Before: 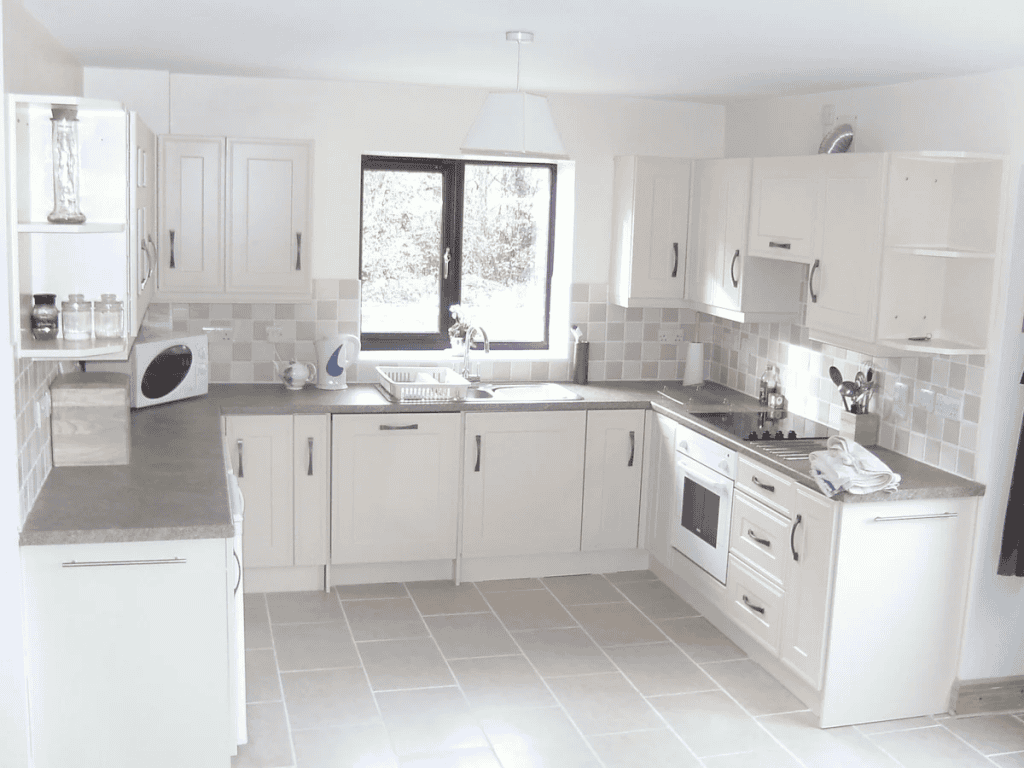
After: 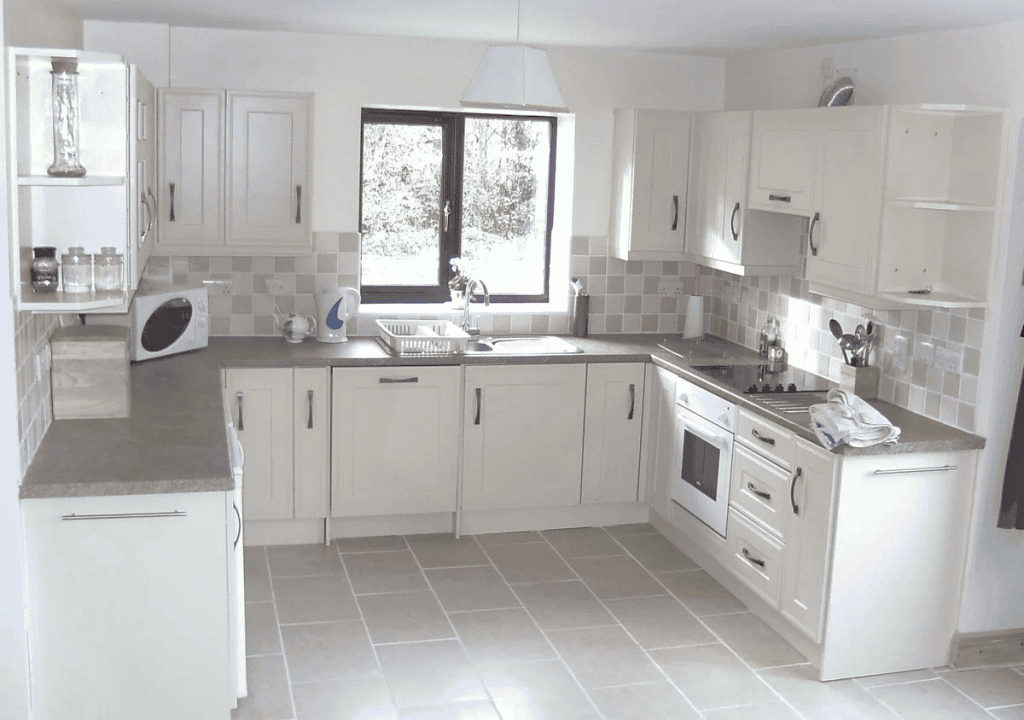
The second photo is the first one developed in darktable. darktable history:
shadows and highlights: on, module defaults
haze removal: compatibility mode true, adaptive false
crop and rotate: top 6.25%
